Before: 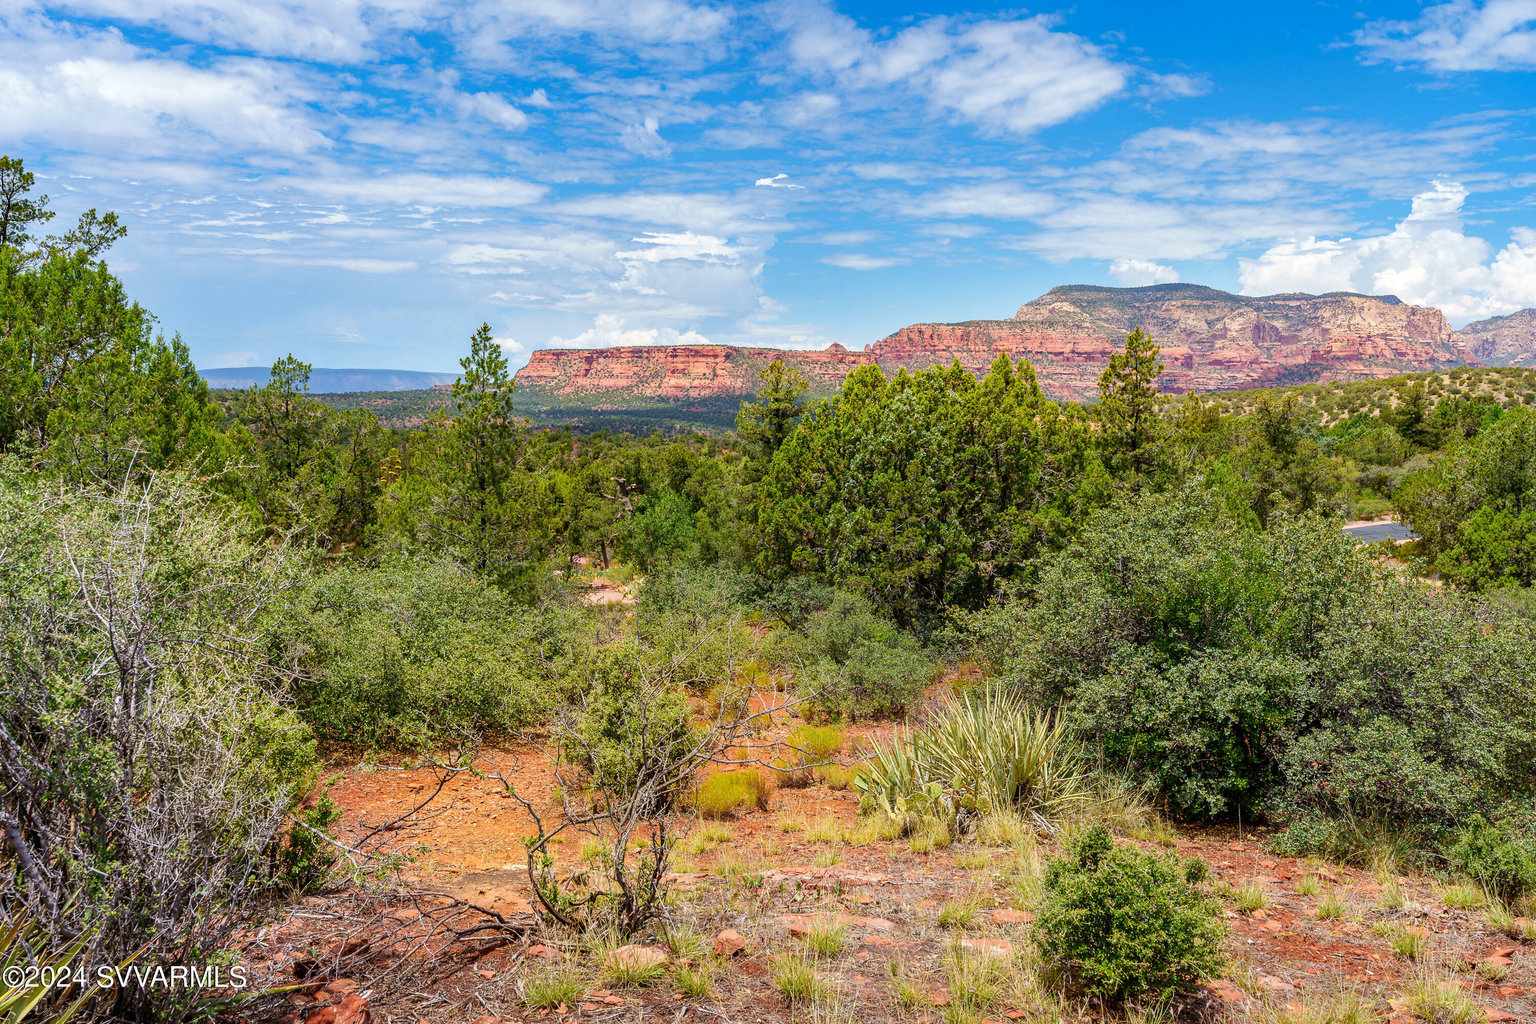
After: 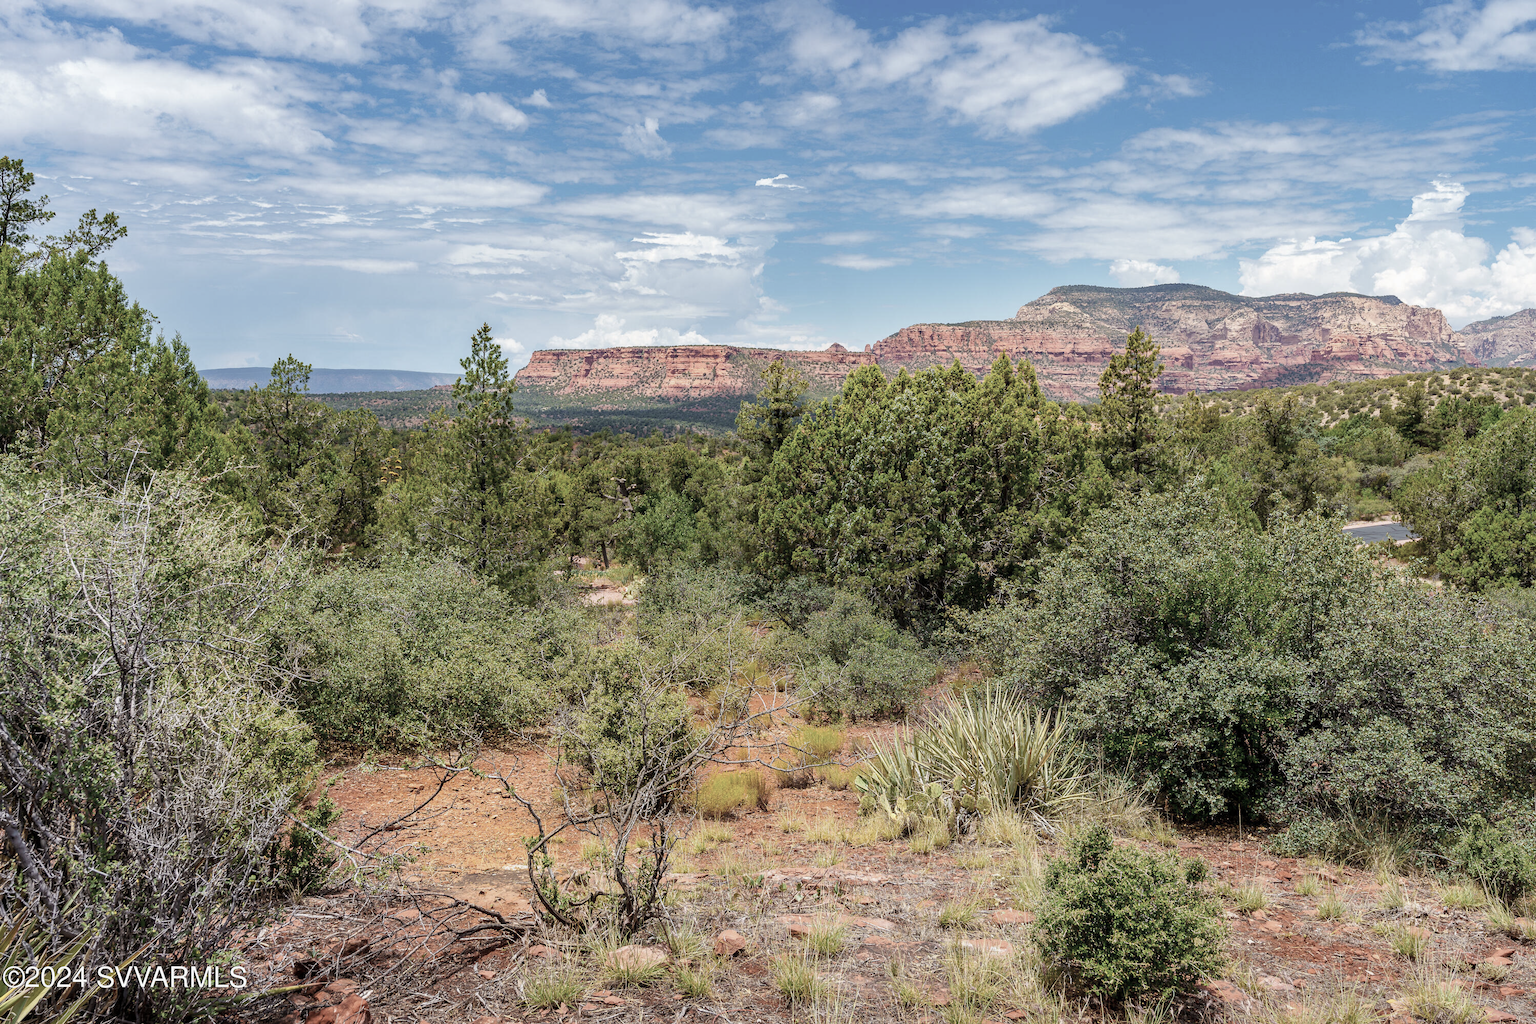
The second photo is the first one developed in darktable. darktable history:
tone equalizer: -7 EV 0.18 EV, -6 EV 0.12 EV, -5 EV 0.08 EV, -4 EV 0.04 EV, -2 EV -0.02 EV, -1 EV -0.04 EV, +0 EV -0.06 EV, luminance estimator HSV value / RGB max
color correction: saturation 0.57
